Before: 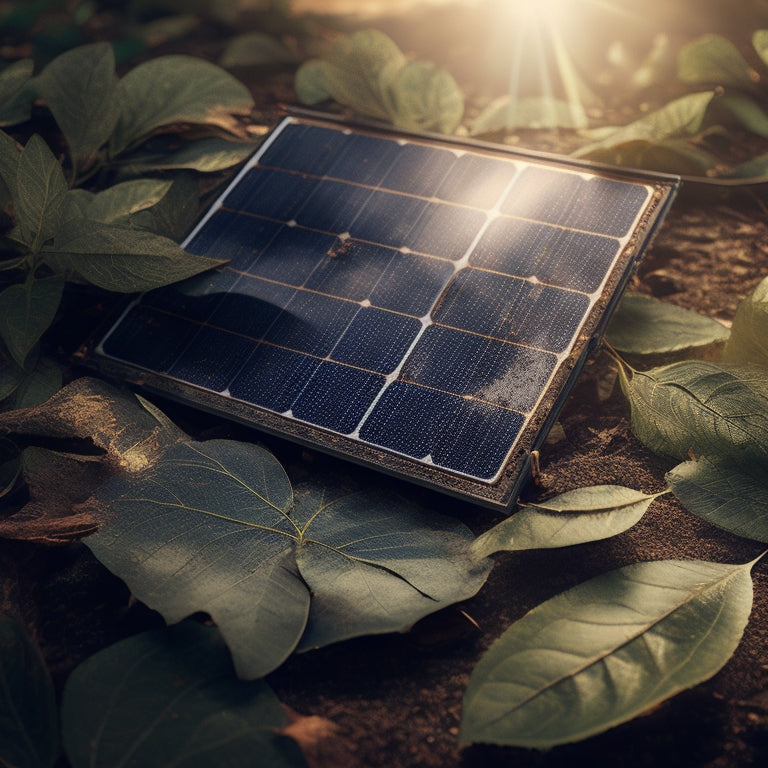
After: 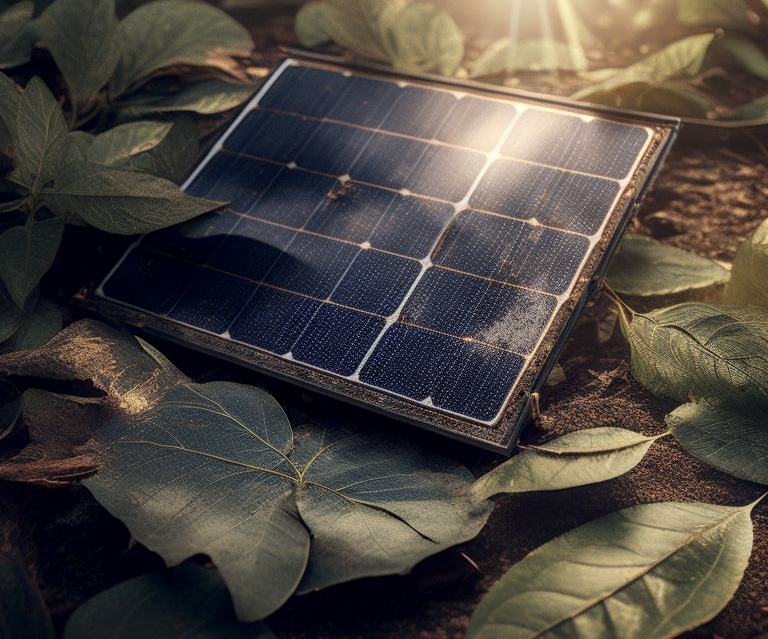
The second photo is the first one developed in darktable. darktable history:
exposure: exposure 0.02 EV, compensate highlight preservation false
crop: top 7.625%, bottom 8.027%
local contrast: on, module defaults
